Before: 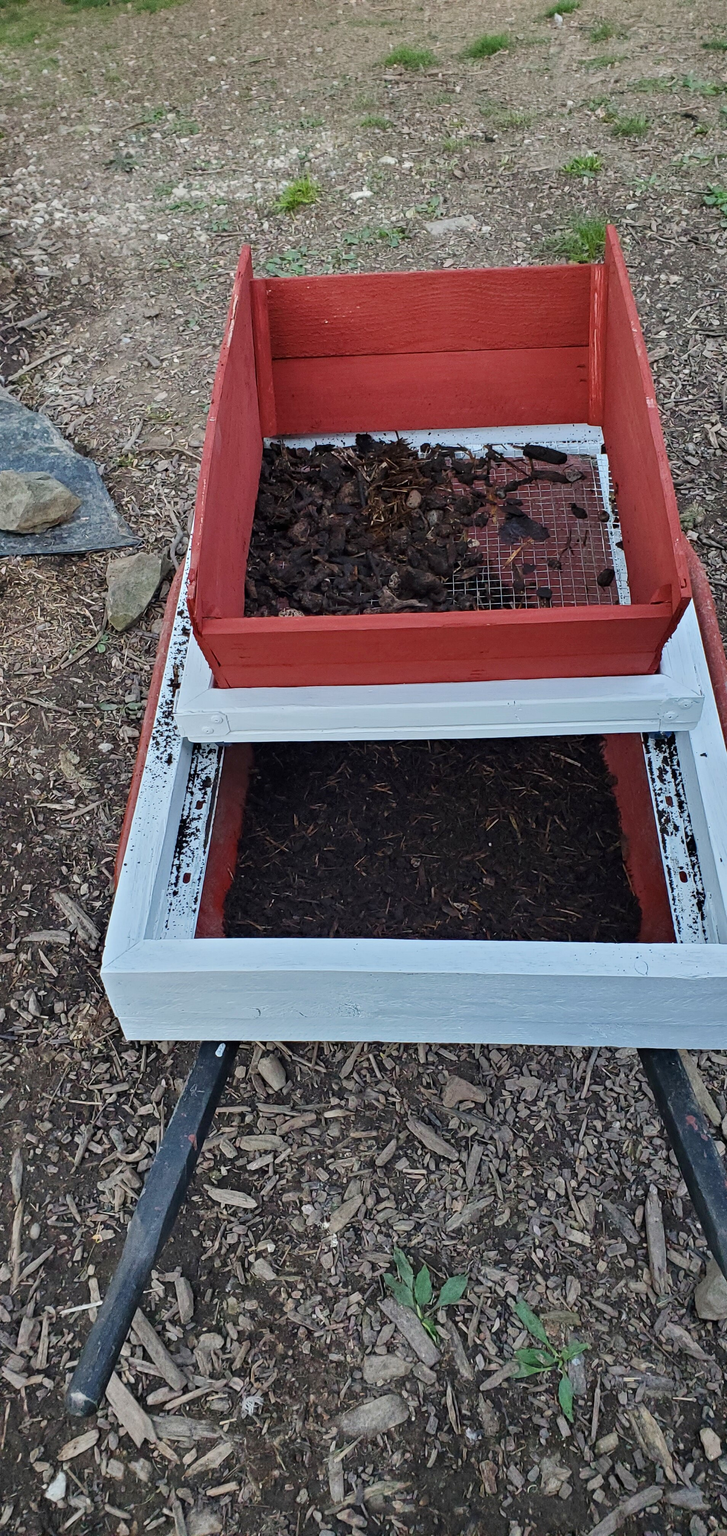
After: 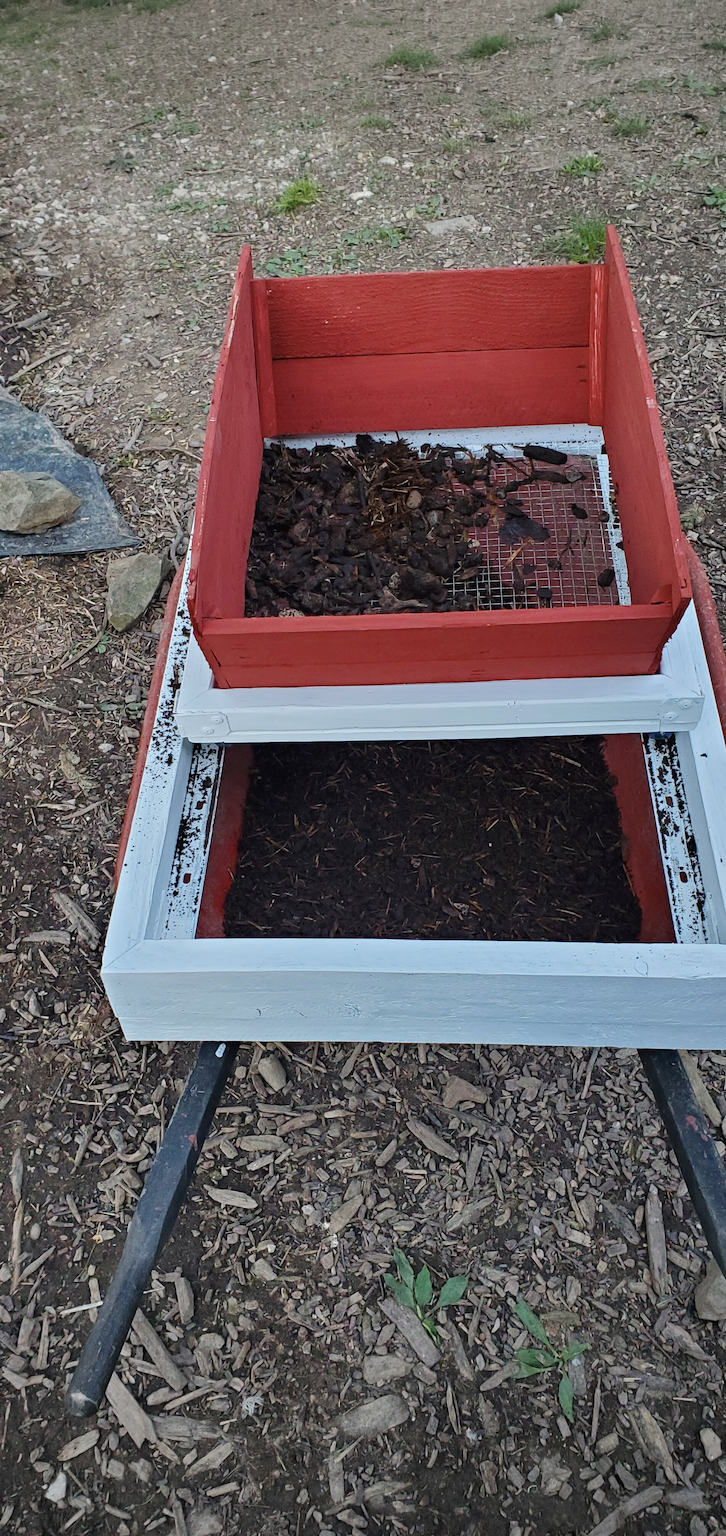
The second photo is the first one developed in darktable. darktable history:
local contrast: mode bilateral grid, contrast 99, coarseness 100, detail 92%, midtone range 0.2
vignetting: fall-off start 99.6%, brightness -0.214, center (-0.123, -0.01), width/height ratio 1.322
